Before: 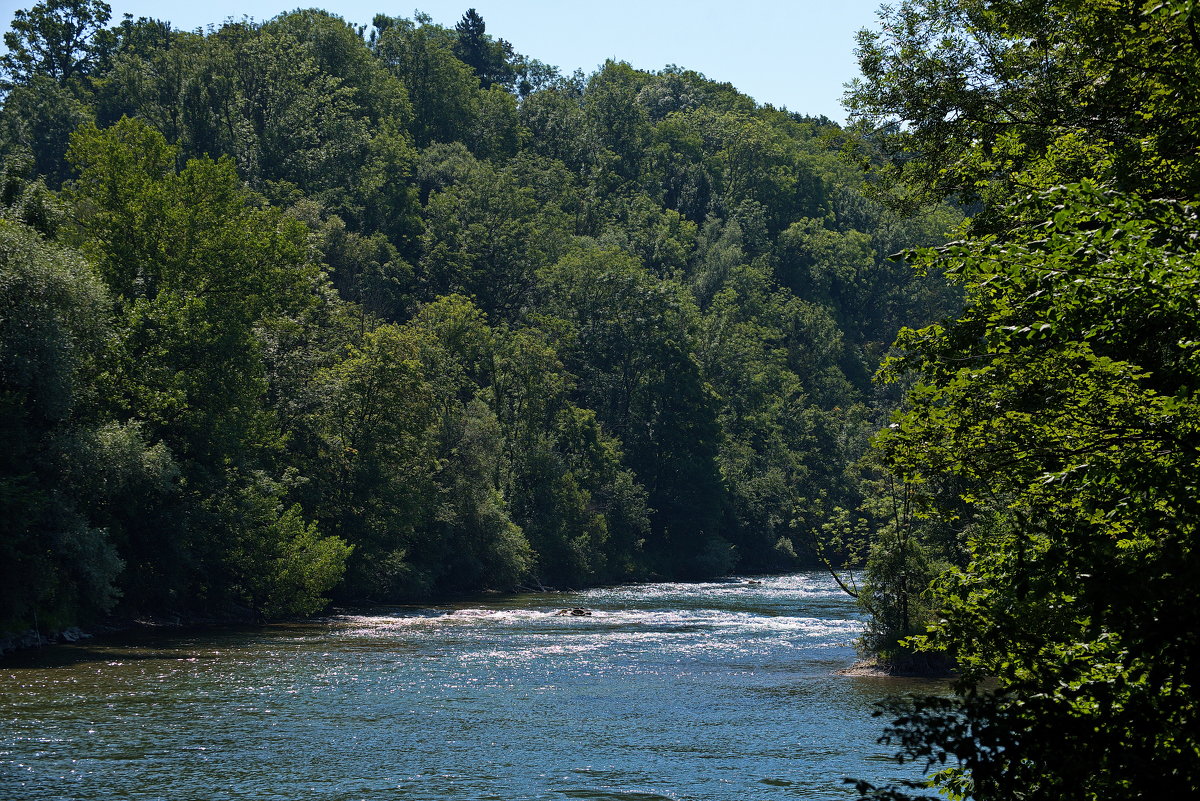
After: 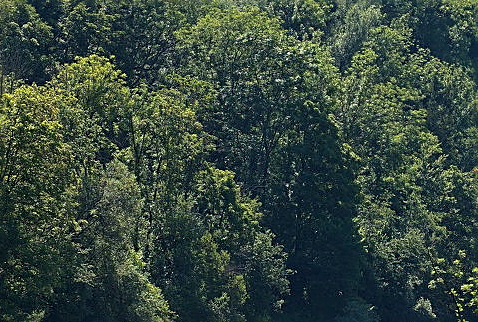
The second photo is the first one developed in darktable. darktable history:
tone equalizer: on, module defaults
crop: left 30.136%, top 29.89%, right 29.991%, bottom 29.788%
exposure: black level correction 0.001, exposure 0.957 EV, compensate highlight preservation false
sharpen: on, module defaults
